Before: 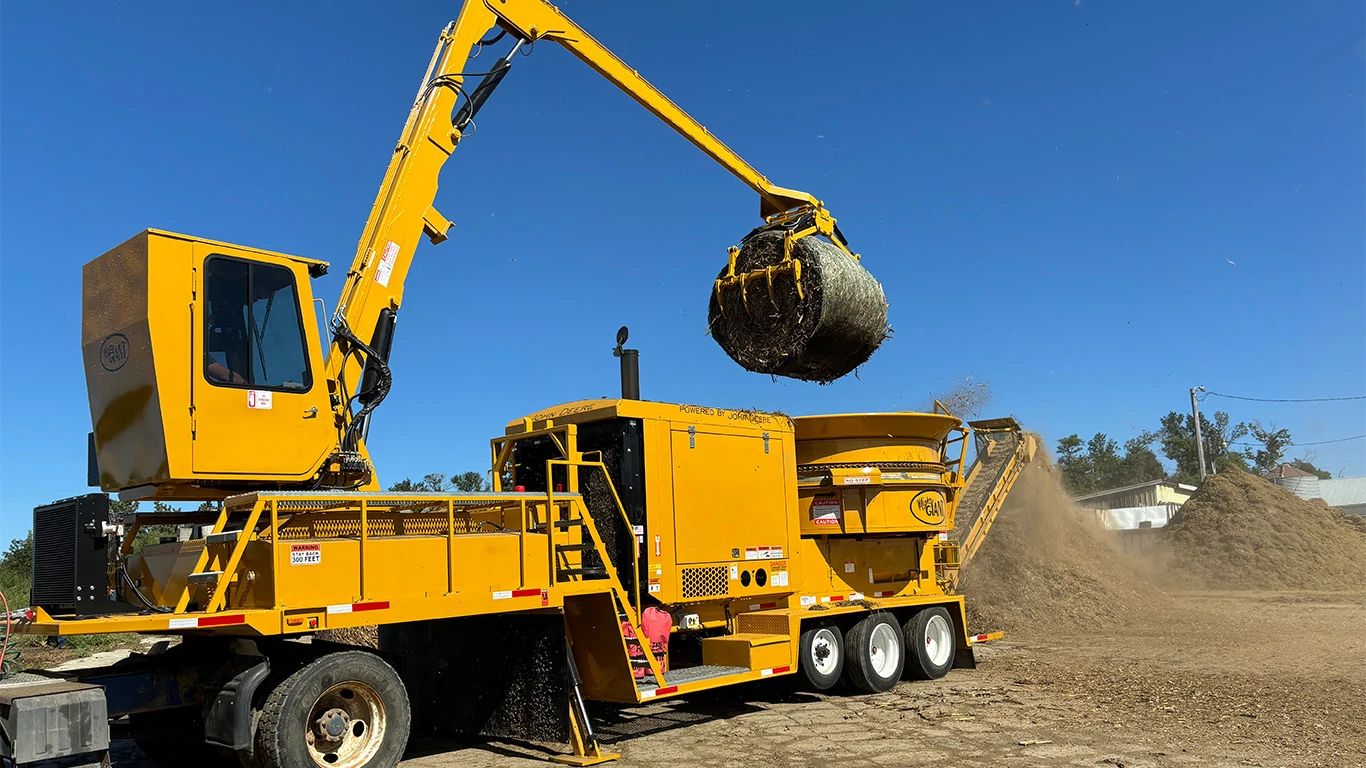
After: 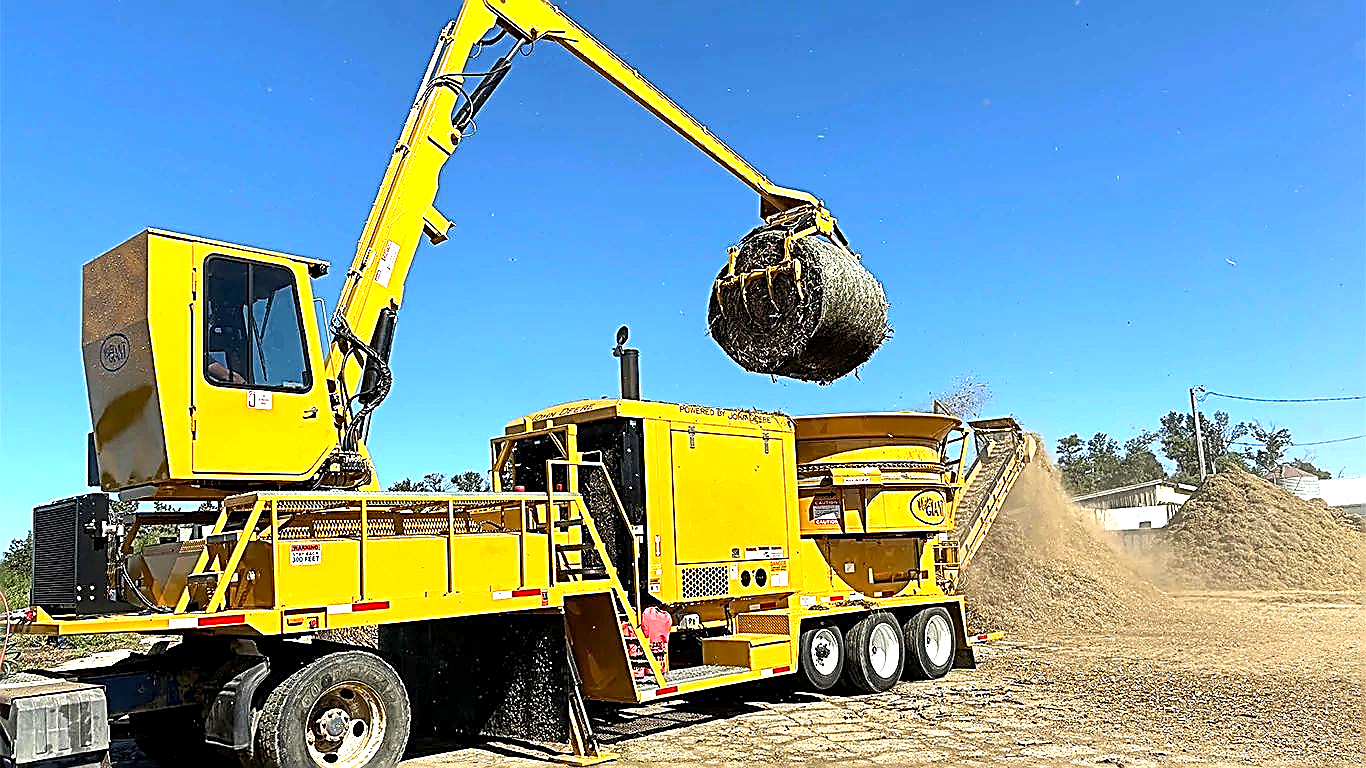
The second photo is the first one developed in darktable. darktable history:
exposure: black level correction 0.001, exposure 1.049 EV, compensate highlight preservation false
sharpen: amount 1.869
